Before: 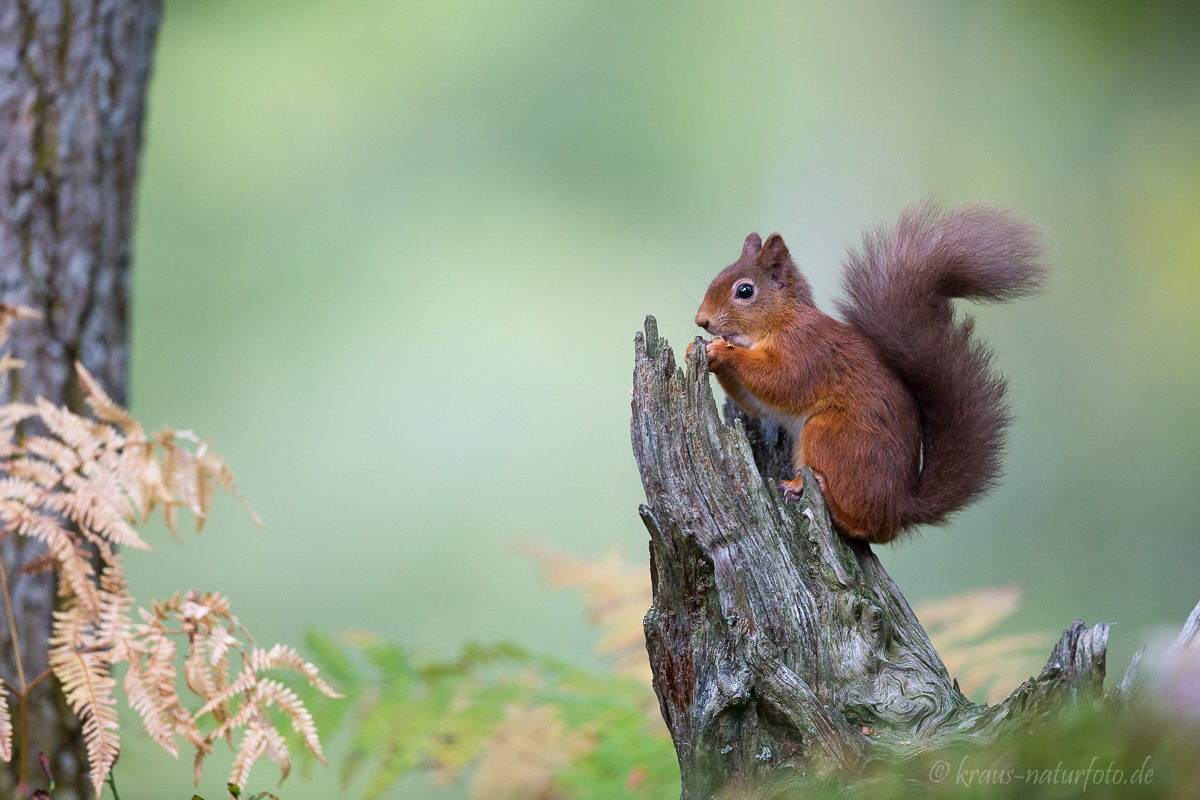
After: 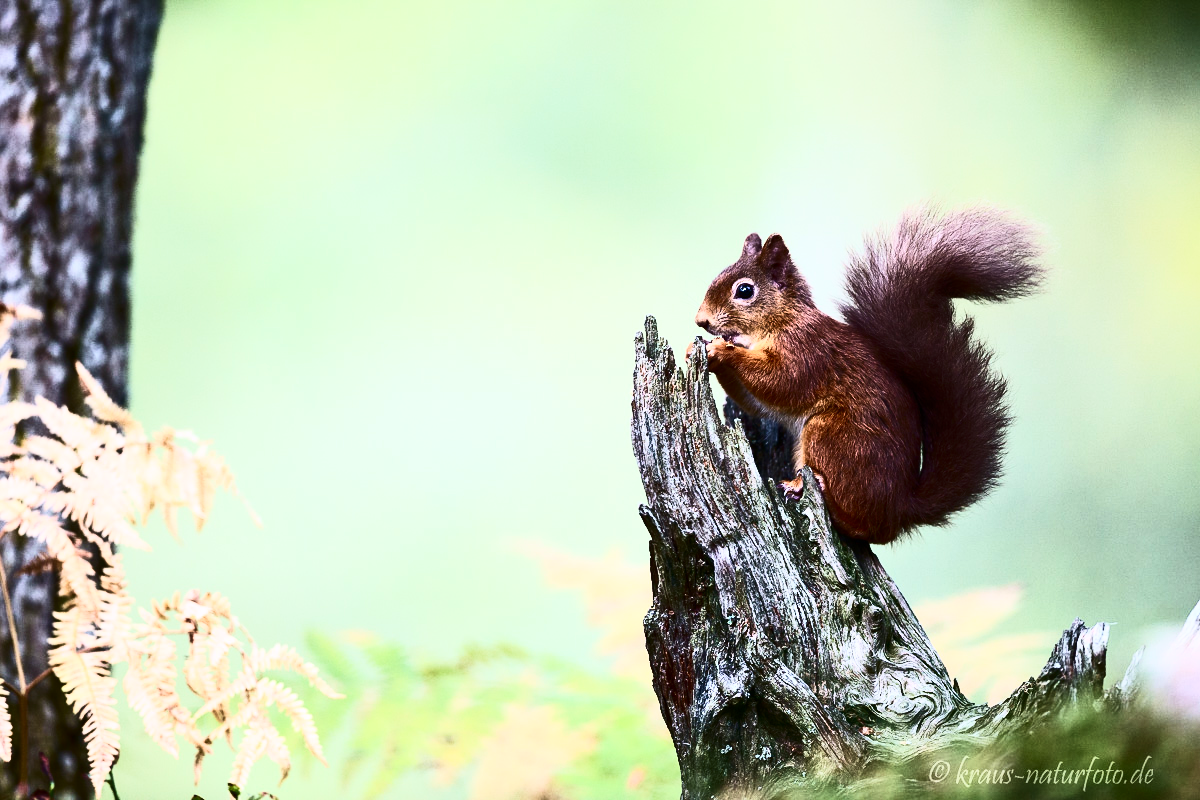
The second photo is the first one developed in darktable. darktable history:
velvia: on, module defaults
contrast brightness saturation: contrast 0.922, brightness 0.204
